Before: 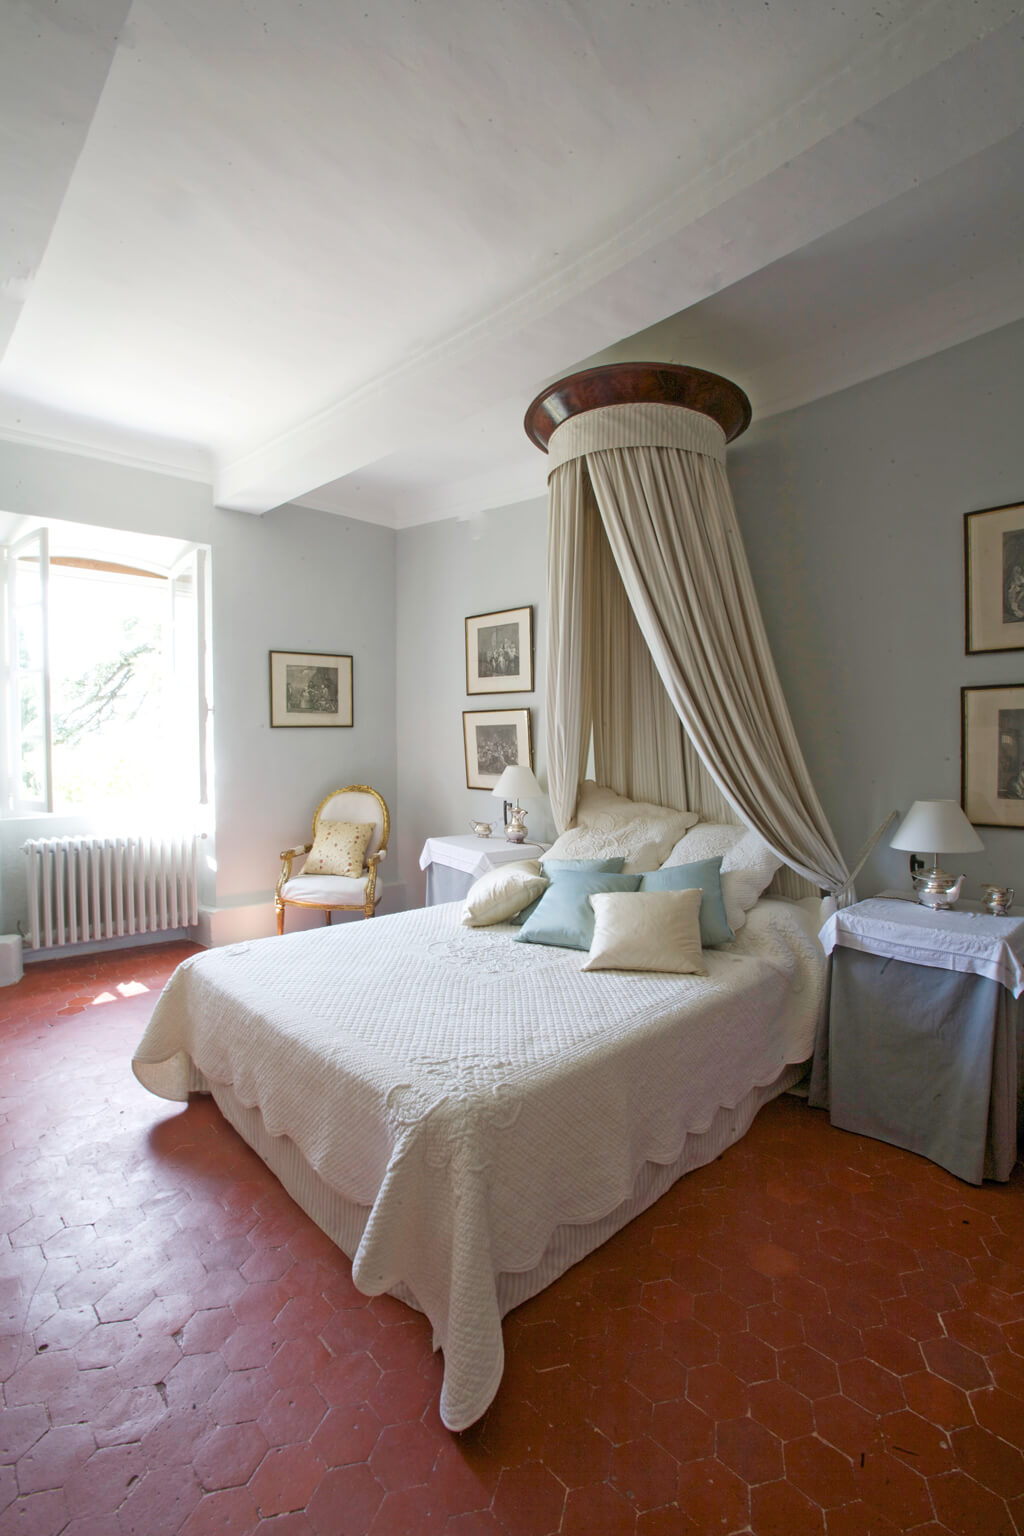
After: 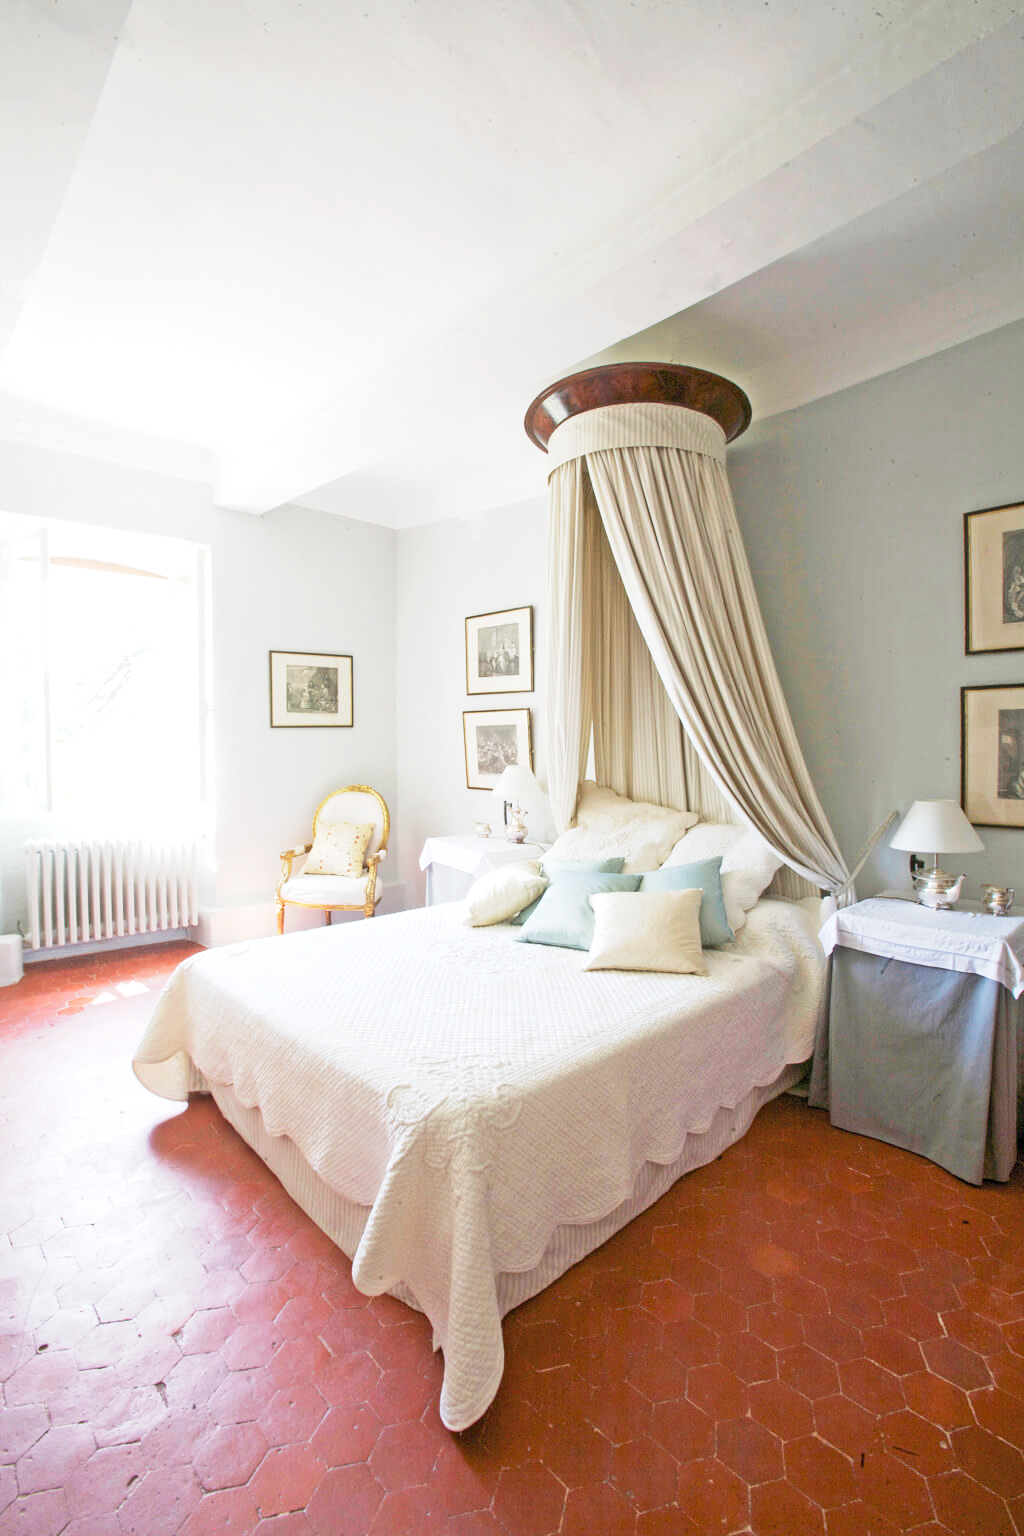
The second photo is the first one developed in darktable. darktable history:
base curve: curves: ch0 [(0, 0) (0.088, 0.125) (0.176, 0.251) (0.354, 0.501) (0.613, 0.749) (1, 0.877)], preserve colors none
exposure: black level correction 0, exposure 0.894 EV, compensate highlight preservation false
